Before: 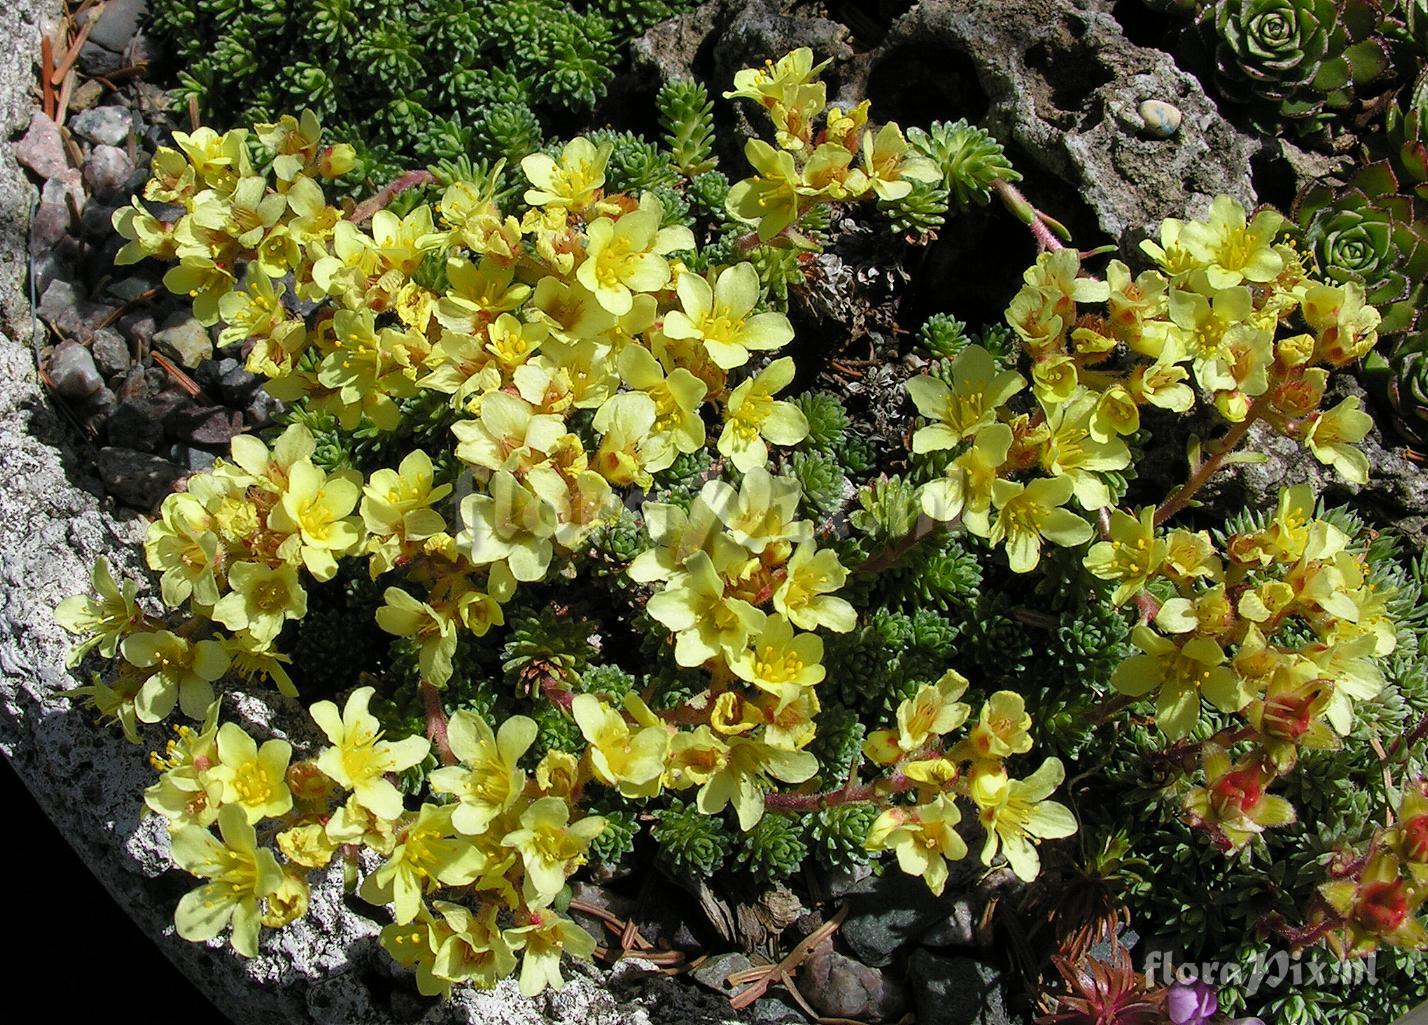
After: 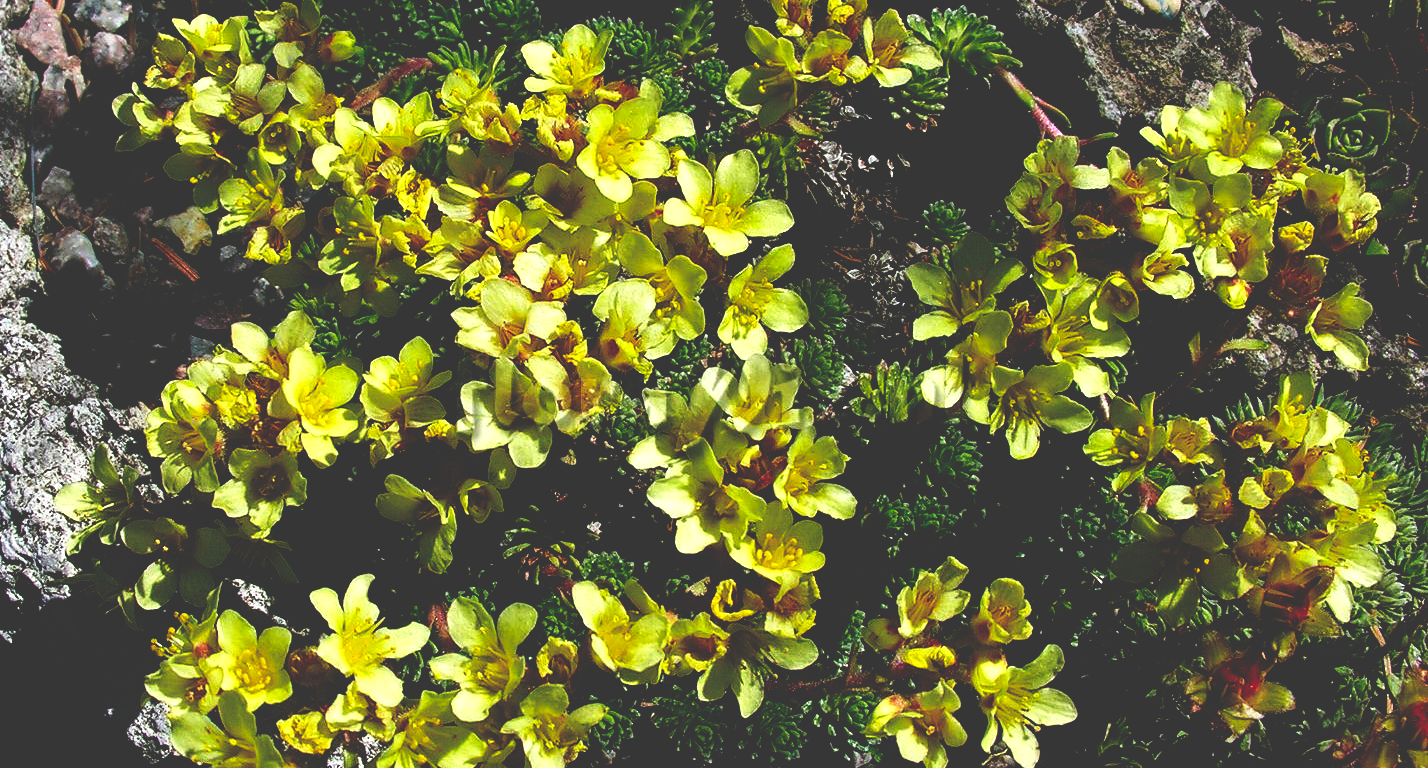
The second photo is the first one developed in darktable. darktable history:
crop: top 11.038%, bottom 13.962%
base curve: curves: ch0 [(0, 0.036) (0.083, 0.04) (0.804, 1)], preserve colors none
